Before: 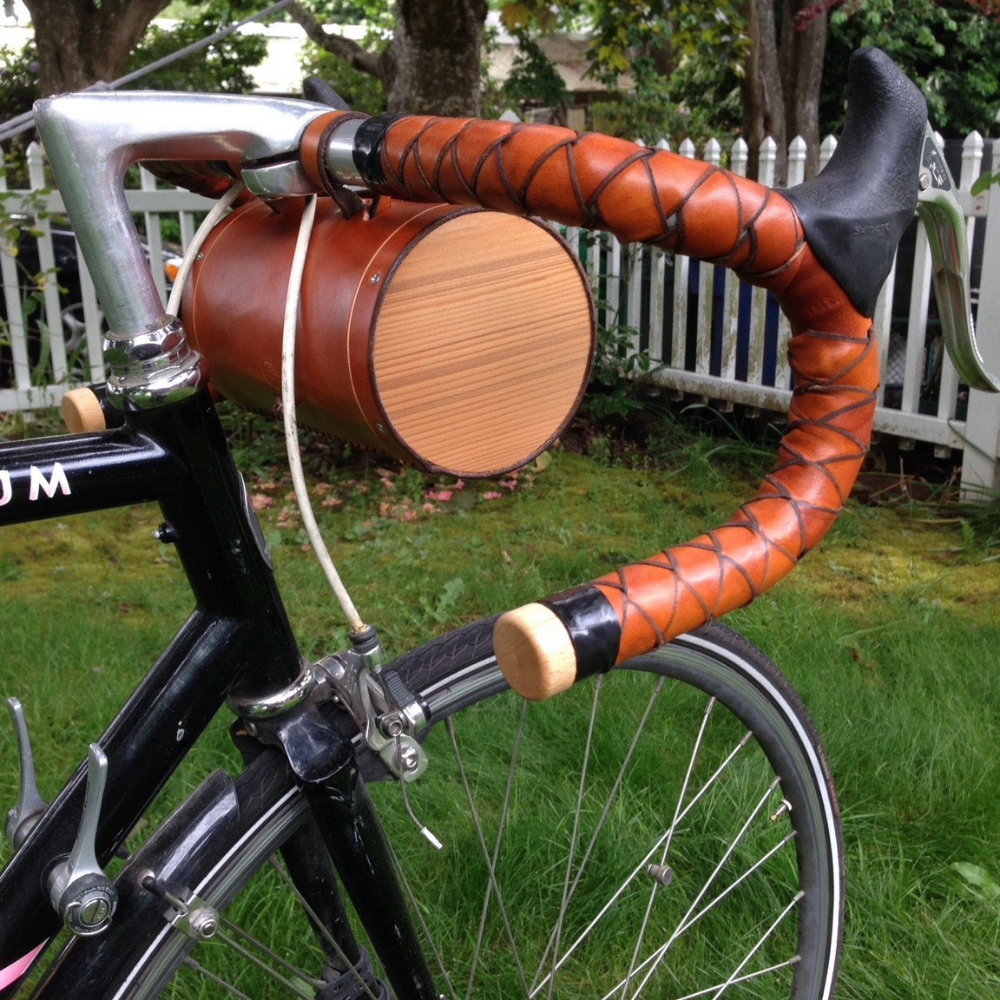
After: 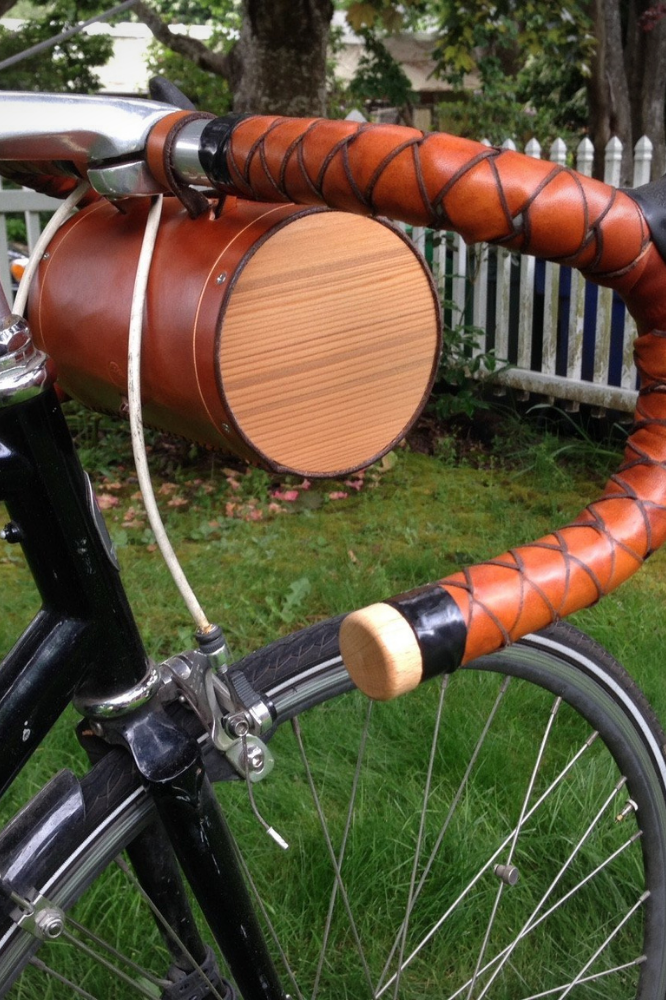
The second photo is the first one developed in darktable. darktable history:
vignetting: brightness -0.396, saturation -0.305, center (-0.146, 0.018)
crop and rotate: left 15.469%, right 17.879%
